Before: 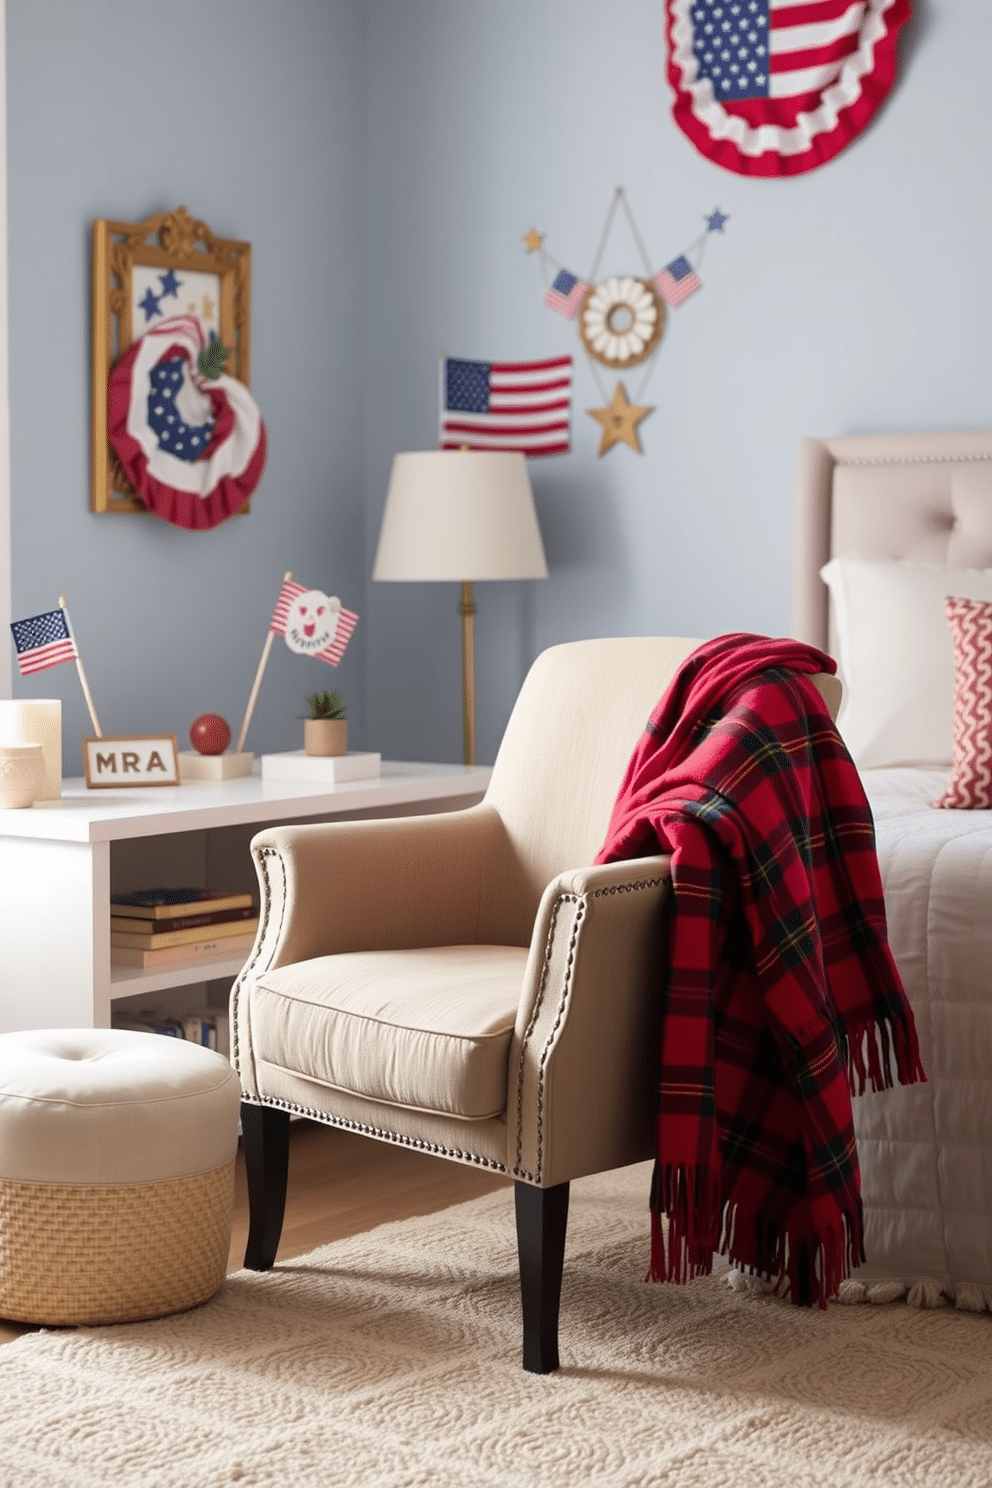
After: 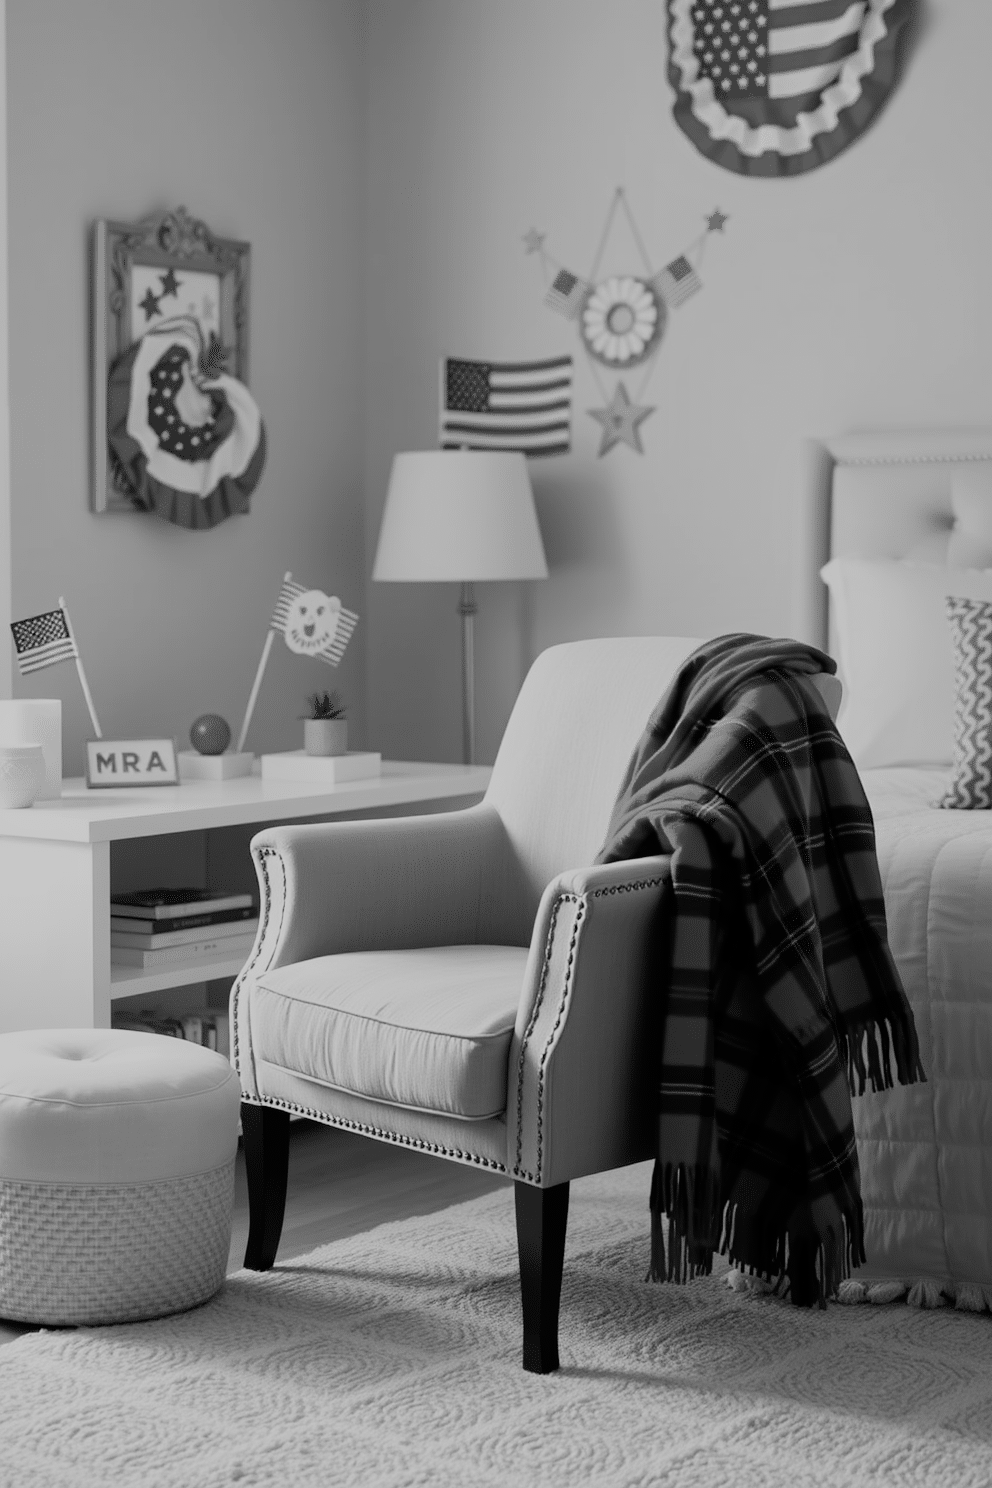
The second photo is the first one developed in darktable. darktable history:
monochrome: a 30.25, b 92.03
filmic rgb: black relative exposure -7.65 EV, white relative exposure 4.56 EV, hardness 3.61
